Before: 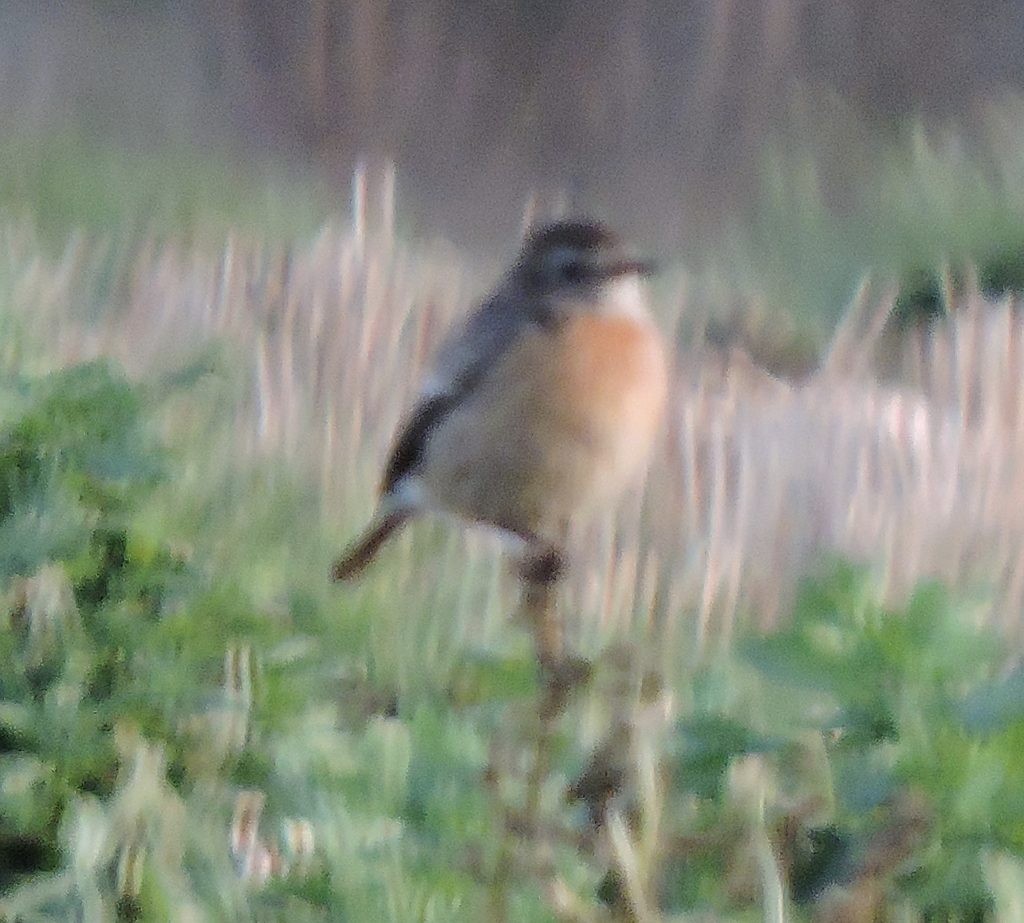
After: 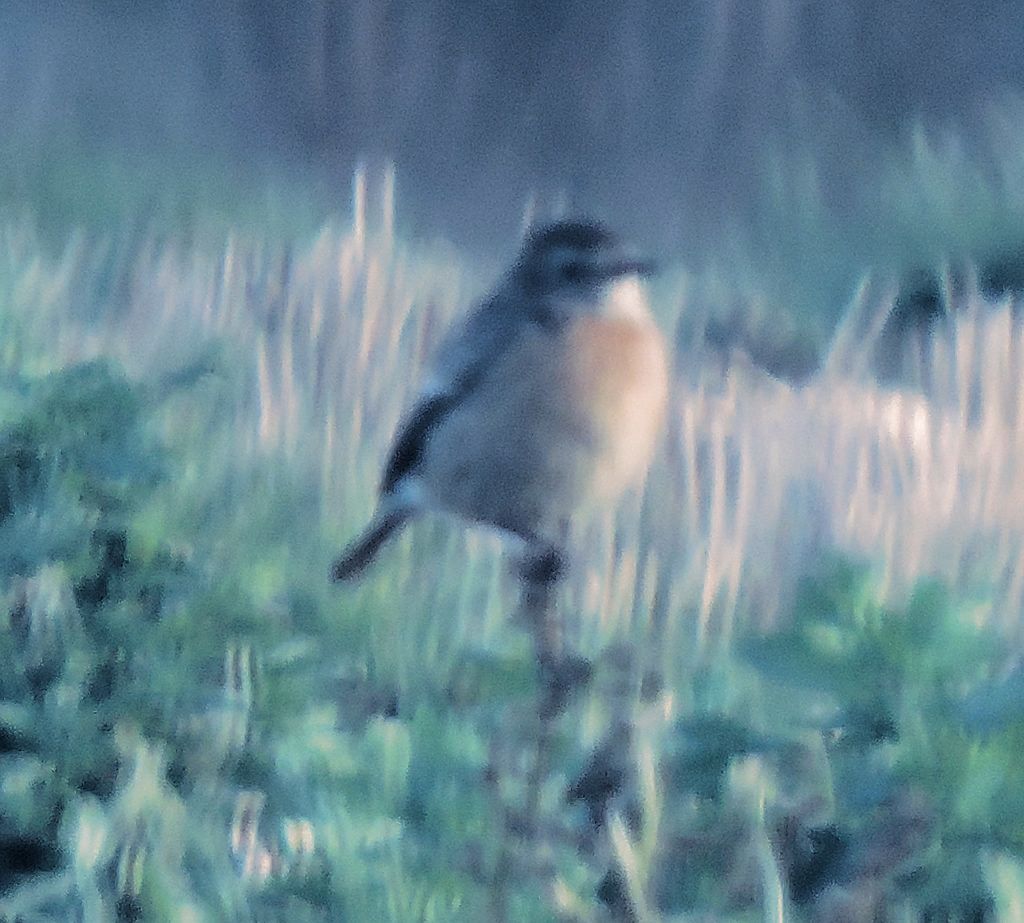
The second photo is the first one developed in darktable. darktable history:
split-toning: shadows › hue 226.8°, shadows › saturation 0.56, highlights › hue 28.8°, balance -40, compress 0%
color correction: highlights a* -11.71, highlights b* -15.58
